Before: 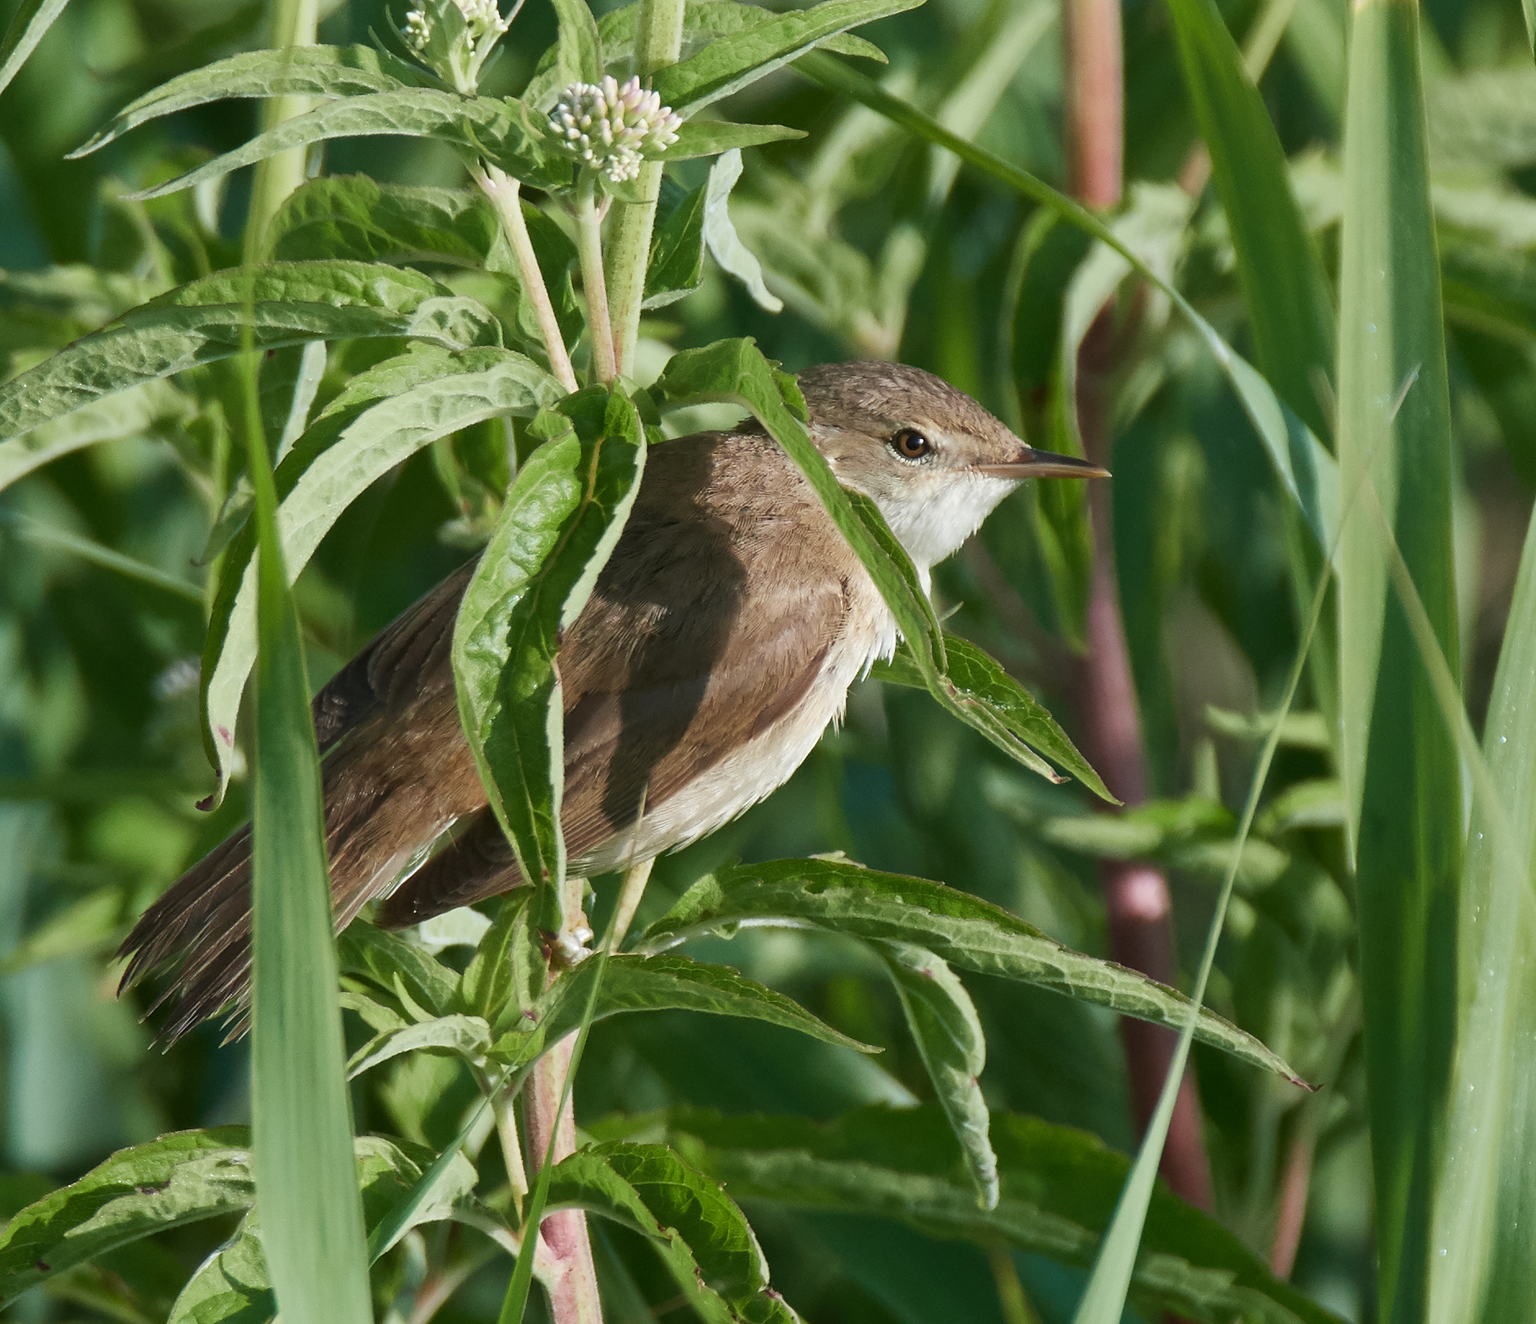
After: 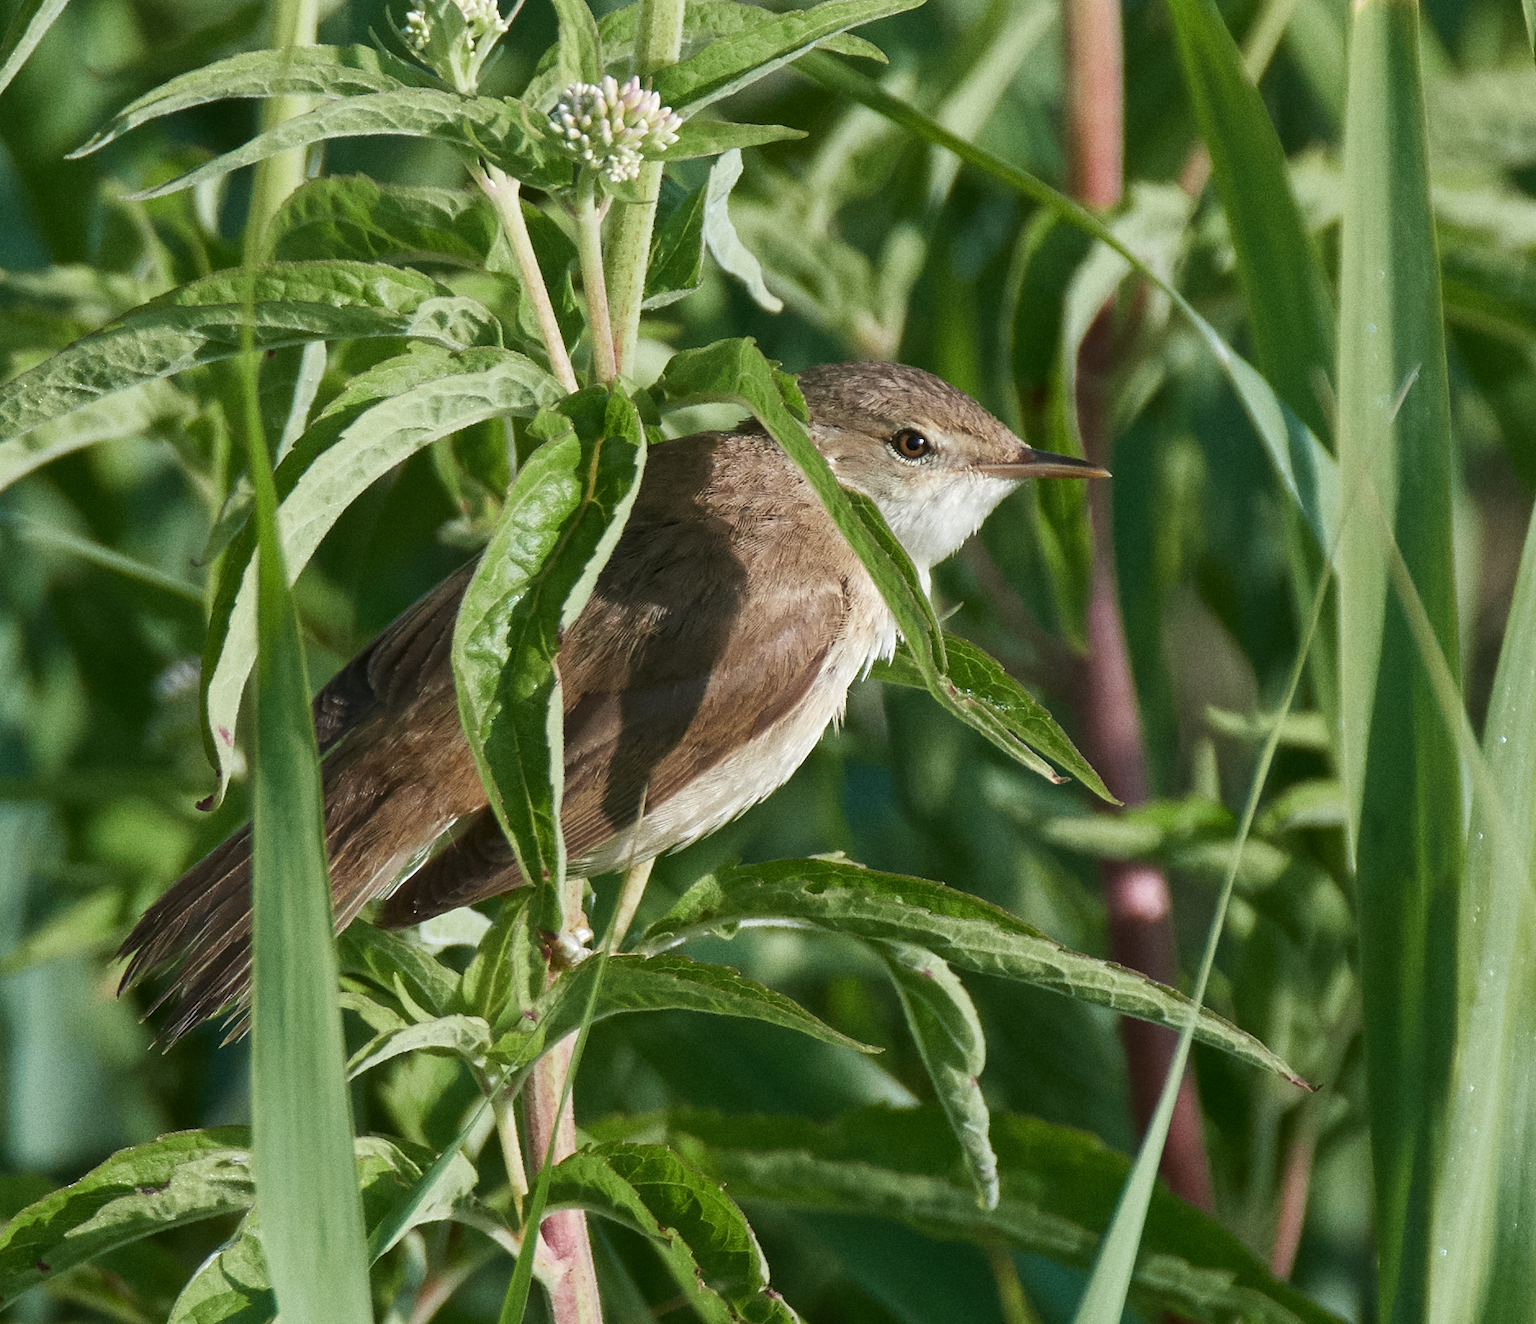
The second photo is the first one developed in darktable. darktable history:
grain: on, module defaults
local contrast: highlights 100%, shadows 100%, detail 120%, midtone range 0.2
